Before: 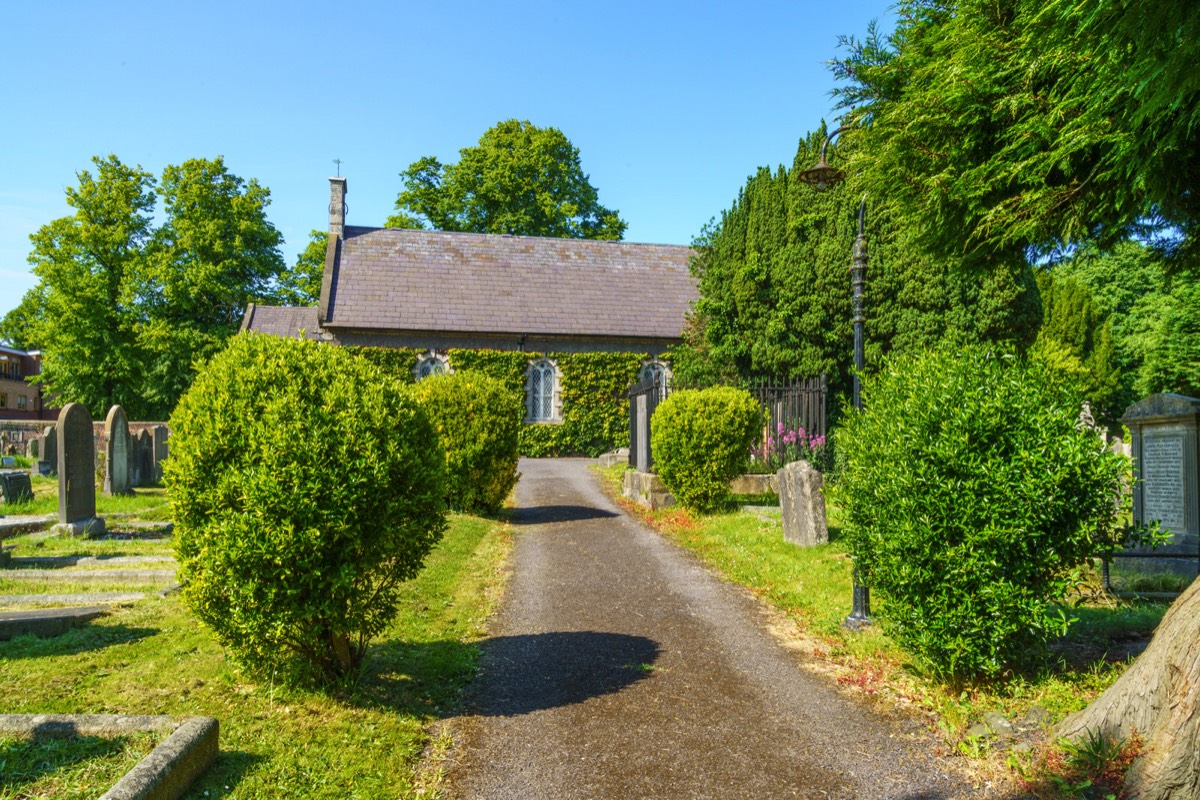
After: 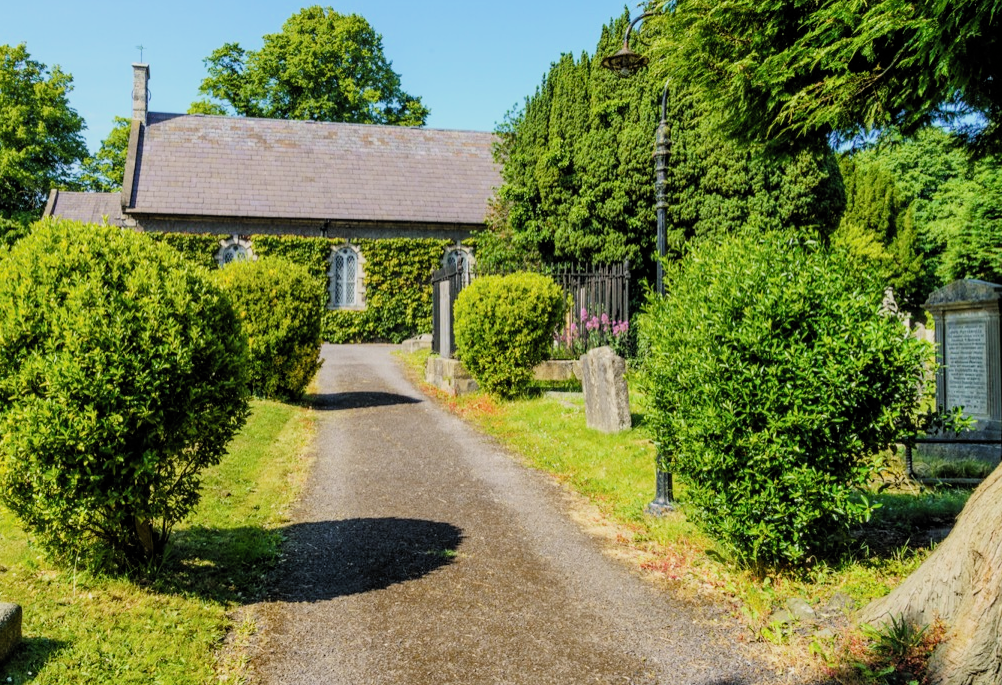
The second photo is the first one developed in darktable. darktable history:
crop: left 16.42%, top 14.258%
filmic rgb: black relative exposure -5.13 EV, white relative exposure 3.97 EV, threshold 3.04 EV, hardness 2.9, contrast 1.297, highlights saturation mix -8.62%, color science v6 (2022), enable highlight reconstruction true
